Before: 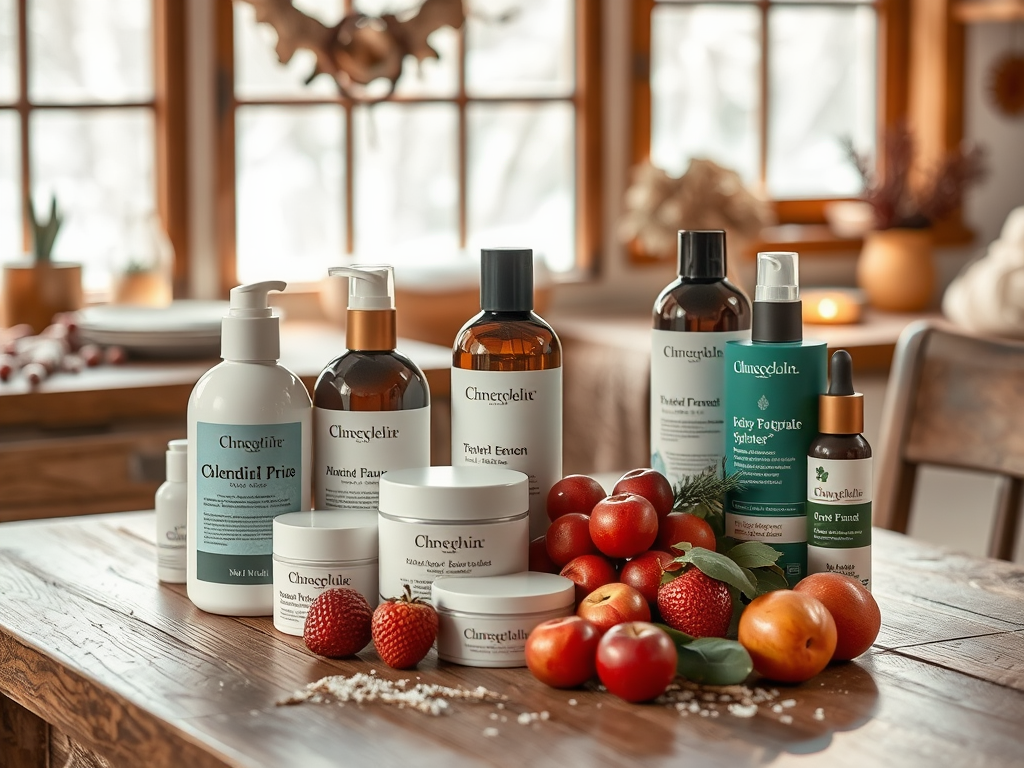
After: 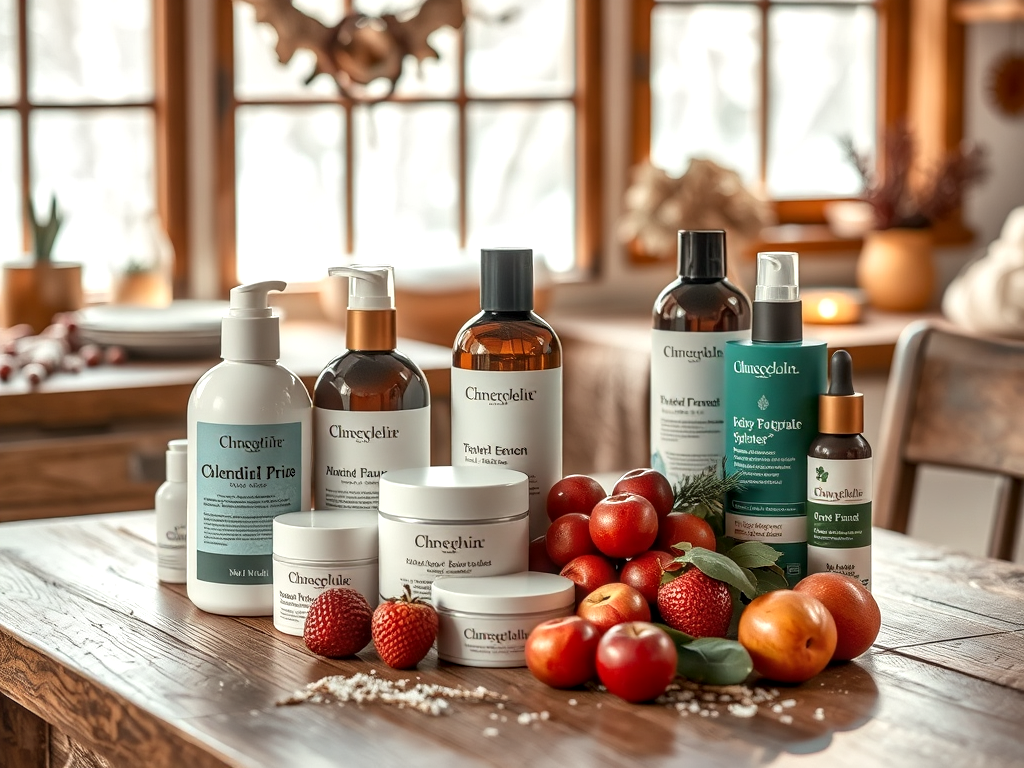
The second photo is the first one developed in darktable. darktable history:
levels: levels [0, 0.476, 0.951]
local contrast: on, module defaults
